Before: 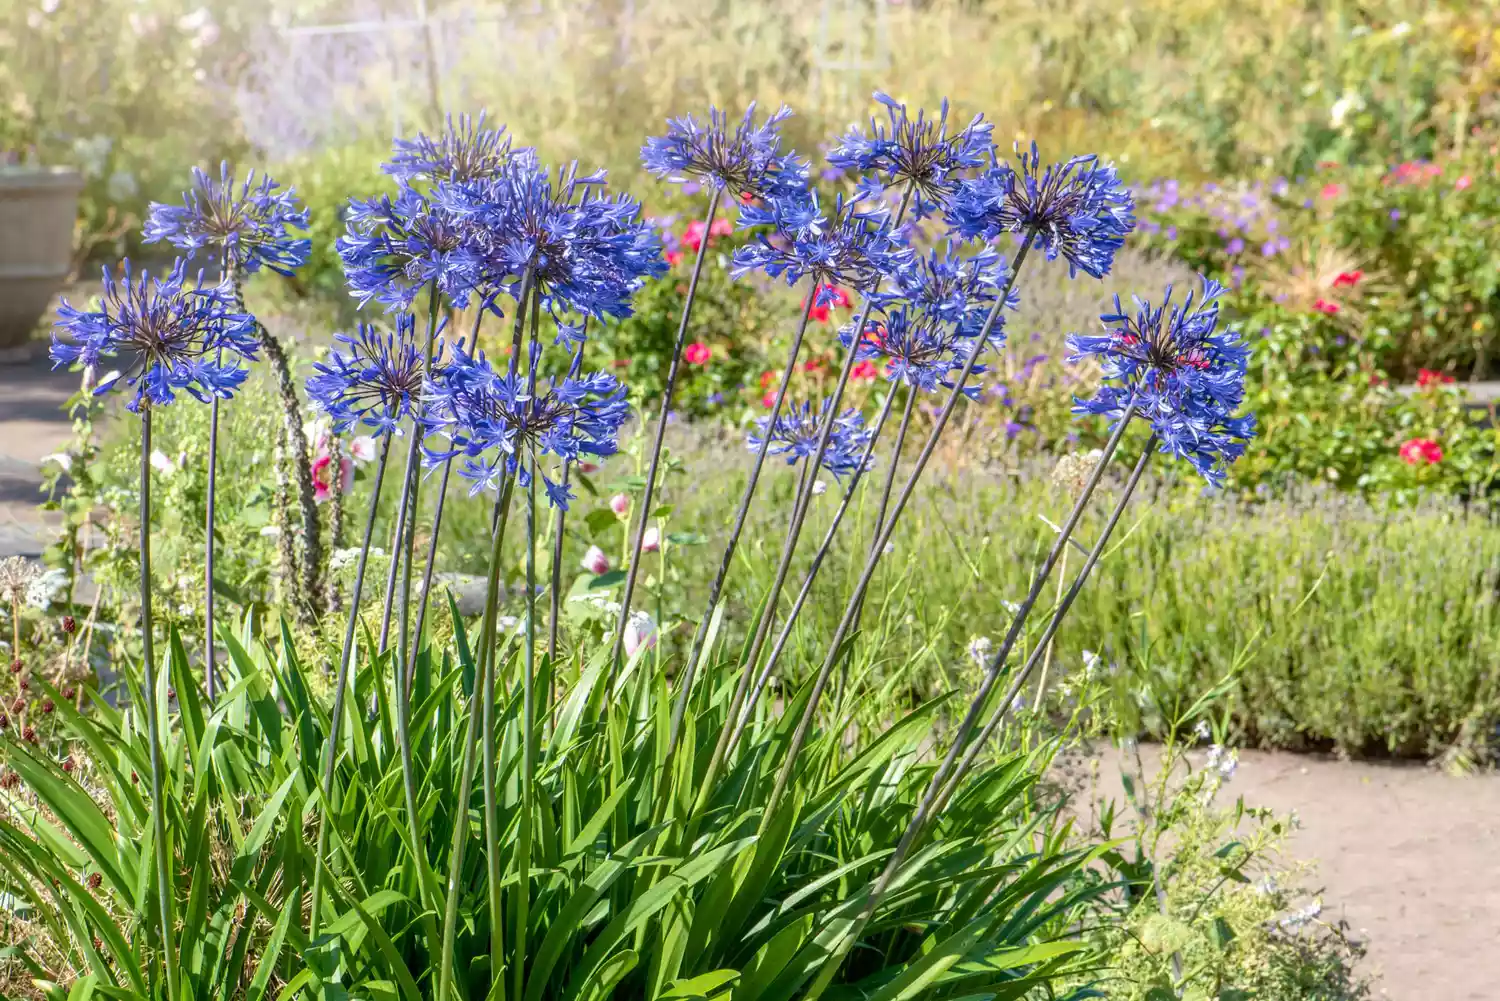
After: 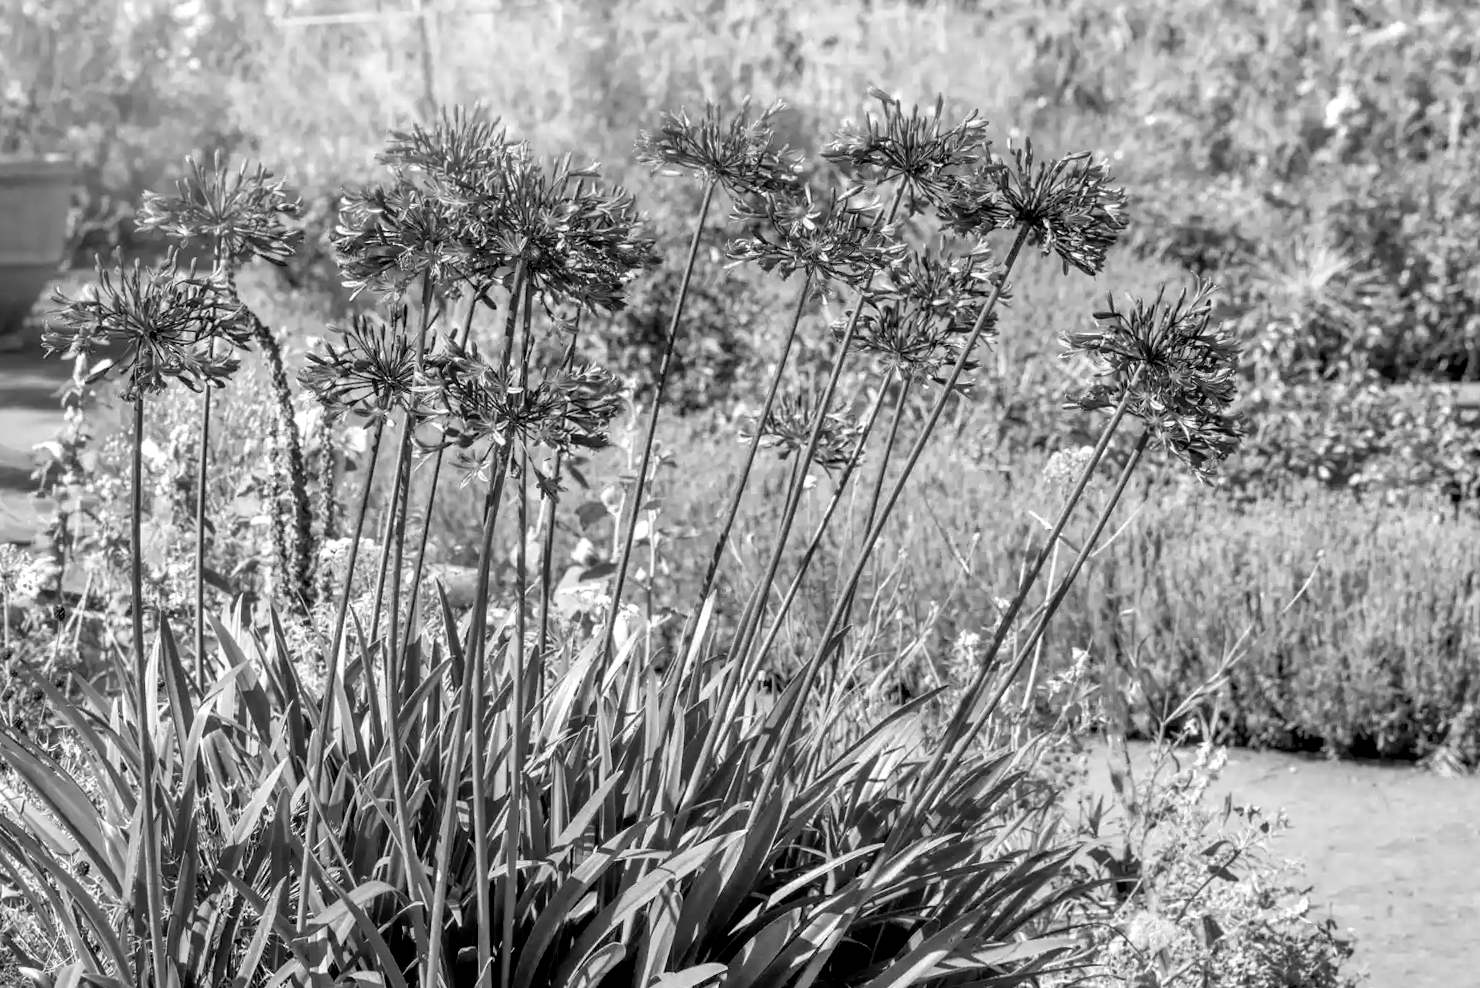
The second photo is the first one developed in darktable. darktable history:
white balance: red 0.988, blue 1.017
crop and rotate: angle -0.5°
shadows and highlights: shadows 60, soften with gaussian
exposure: exposure -0.064 EV, compensate highlight preservation false
color balance rgb: shadows lift › luminance -9.41%, highlights gain › luminance 17.6%, global offset › luminance -1.45%, perceptual saturation grading › highlights -17.77%, perceptual saturation grading › mid-tones 33.1%, perceptual saturation grading › shadows 50.52%, global vibrance 24.22%
color contrast: green-magenta contrast 0, blue-yellow contrast 0
